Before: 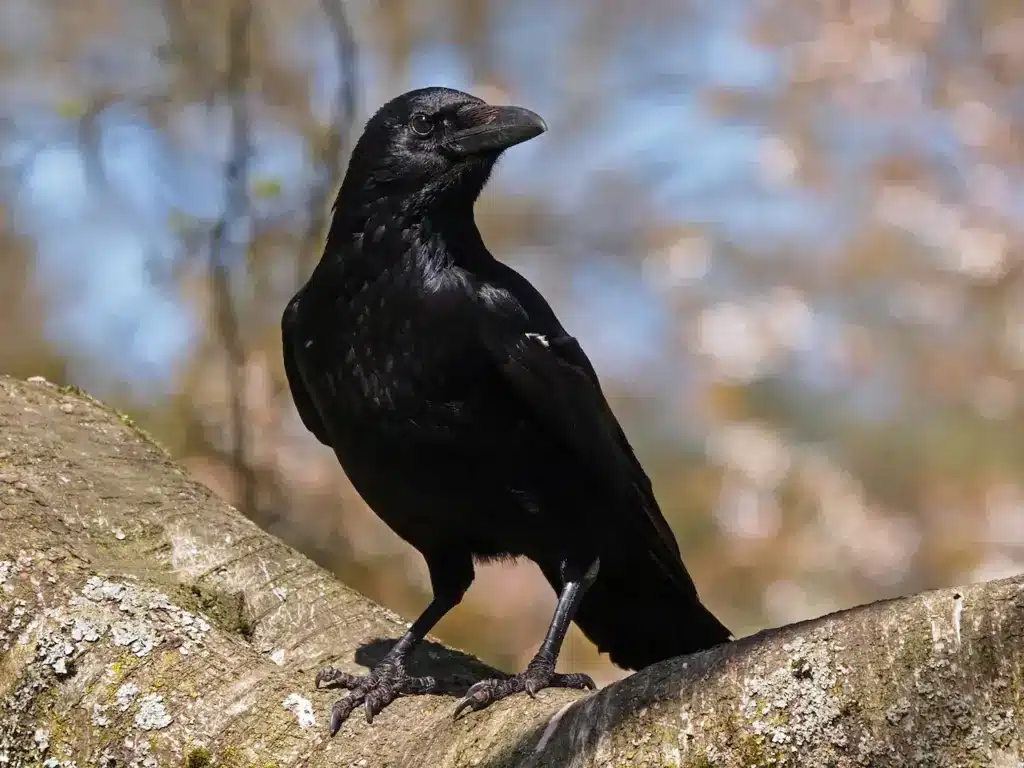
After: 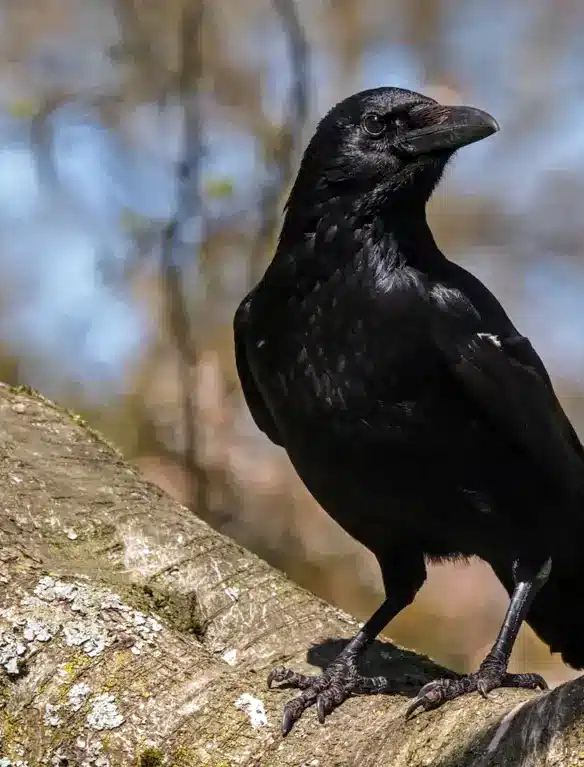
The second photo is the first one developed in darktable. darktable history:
local contrast: on, module defaults
crop: left 4.688%, right 38.213%
